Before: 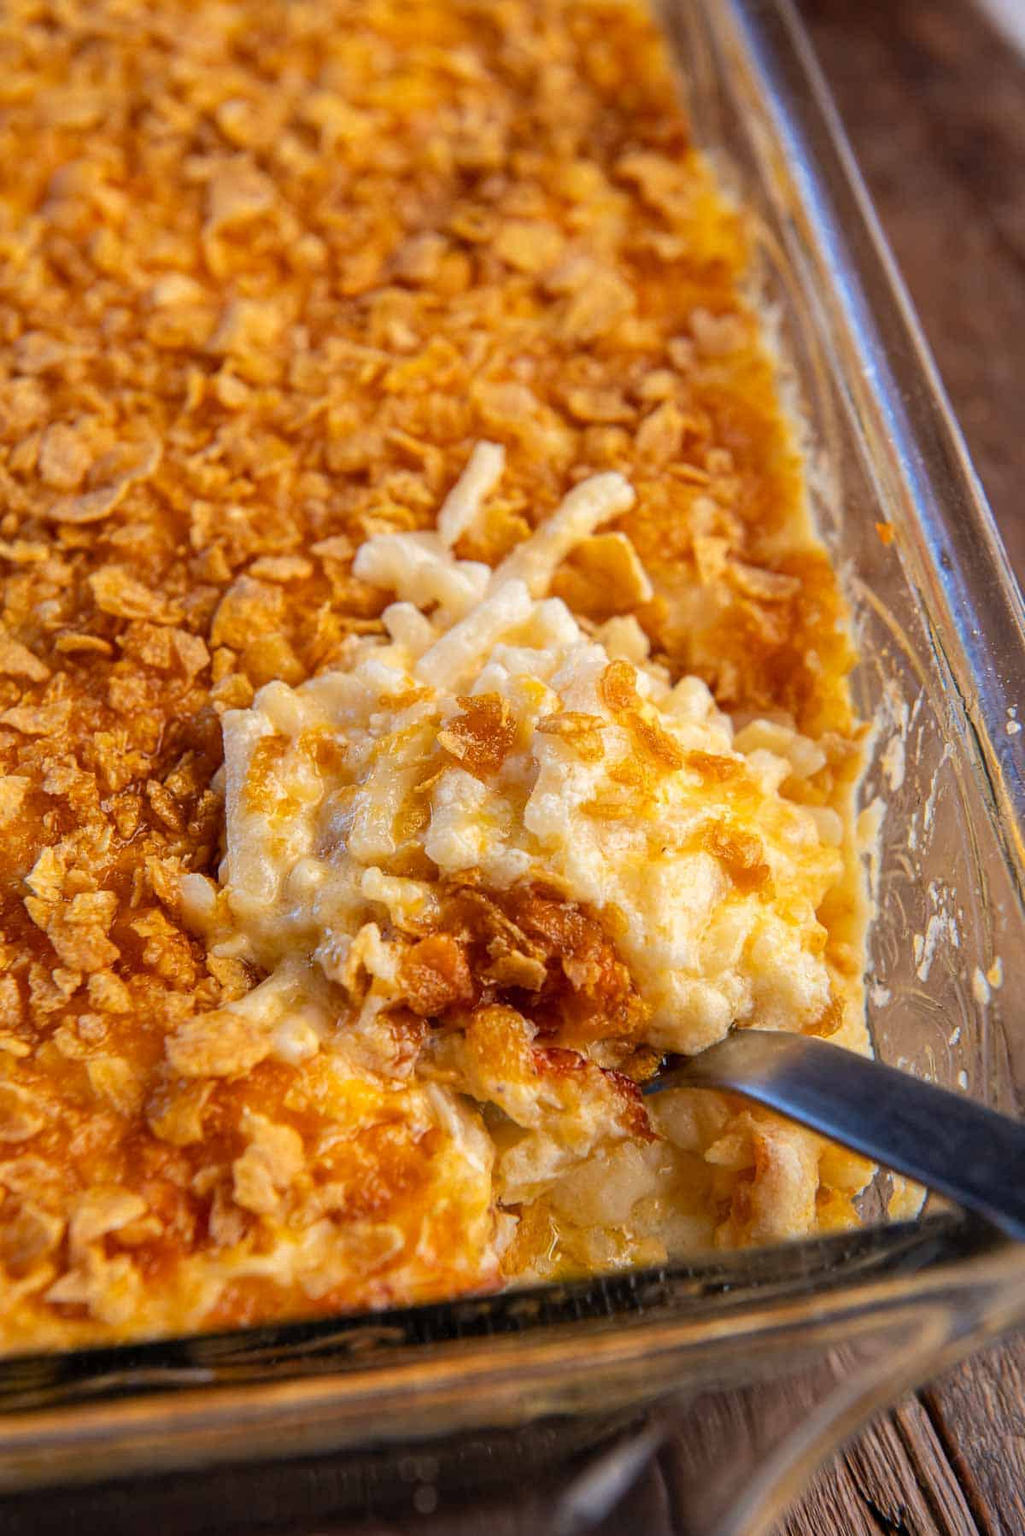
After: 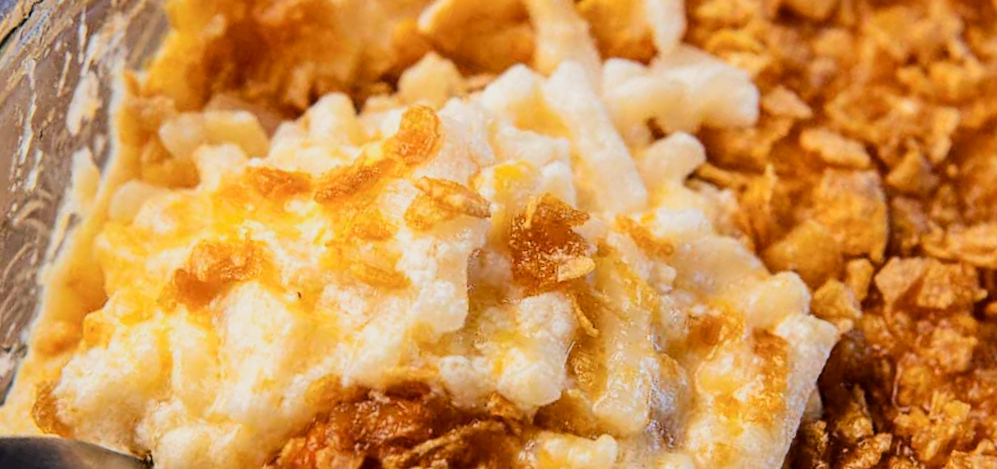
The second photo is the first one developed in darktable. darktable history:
crop and rotate: angle 16.12°, top 30.835%, bottom 35.653%
filmic rgb: black relative exposure -5 EV, white relative exposure 3.5 EV, hardness 3.19, contrast 1.4, highlights saturation mix -50%
rotate and perspective: rotation -4.86°, automatic cropping off
exposure: black level correction 0.001, compensate highlight preservation false
